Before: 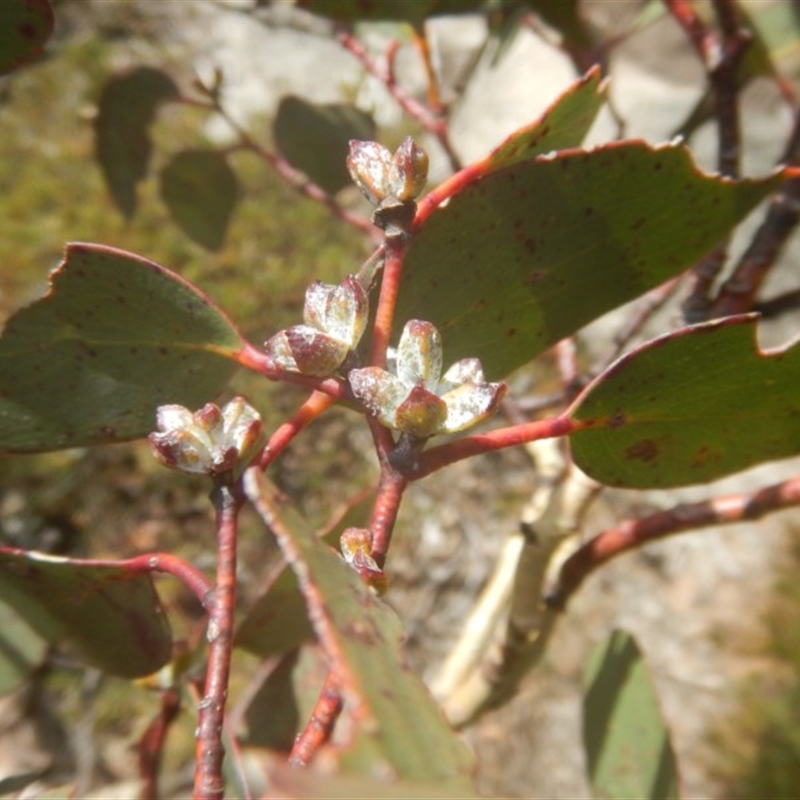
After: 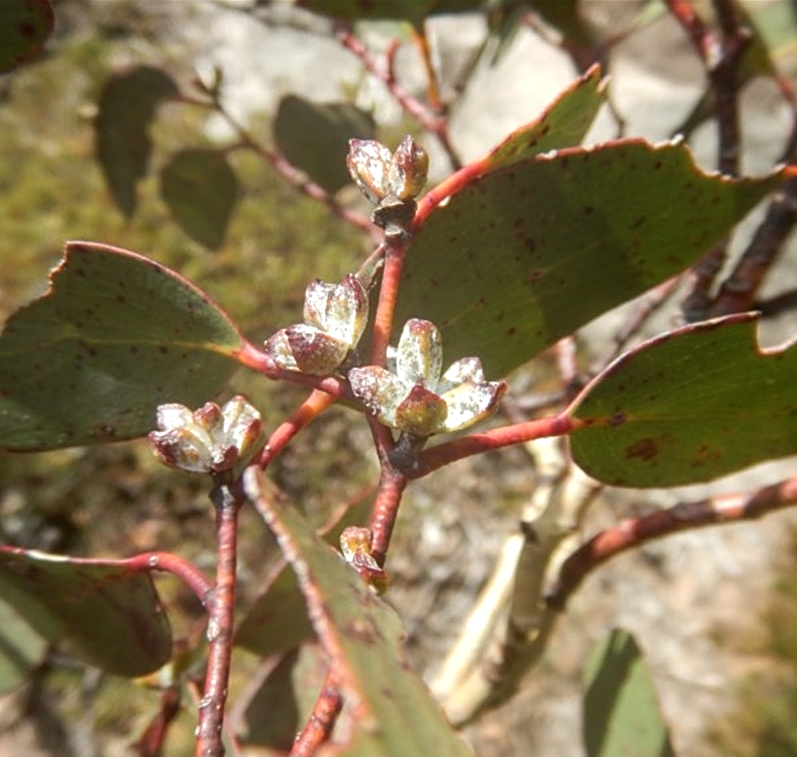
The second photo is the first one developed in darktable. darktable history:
local contrast: detail 130%
crop: top 0.25%, right 0.265%, bottom 5.014%
sharpen: on, module defaults
